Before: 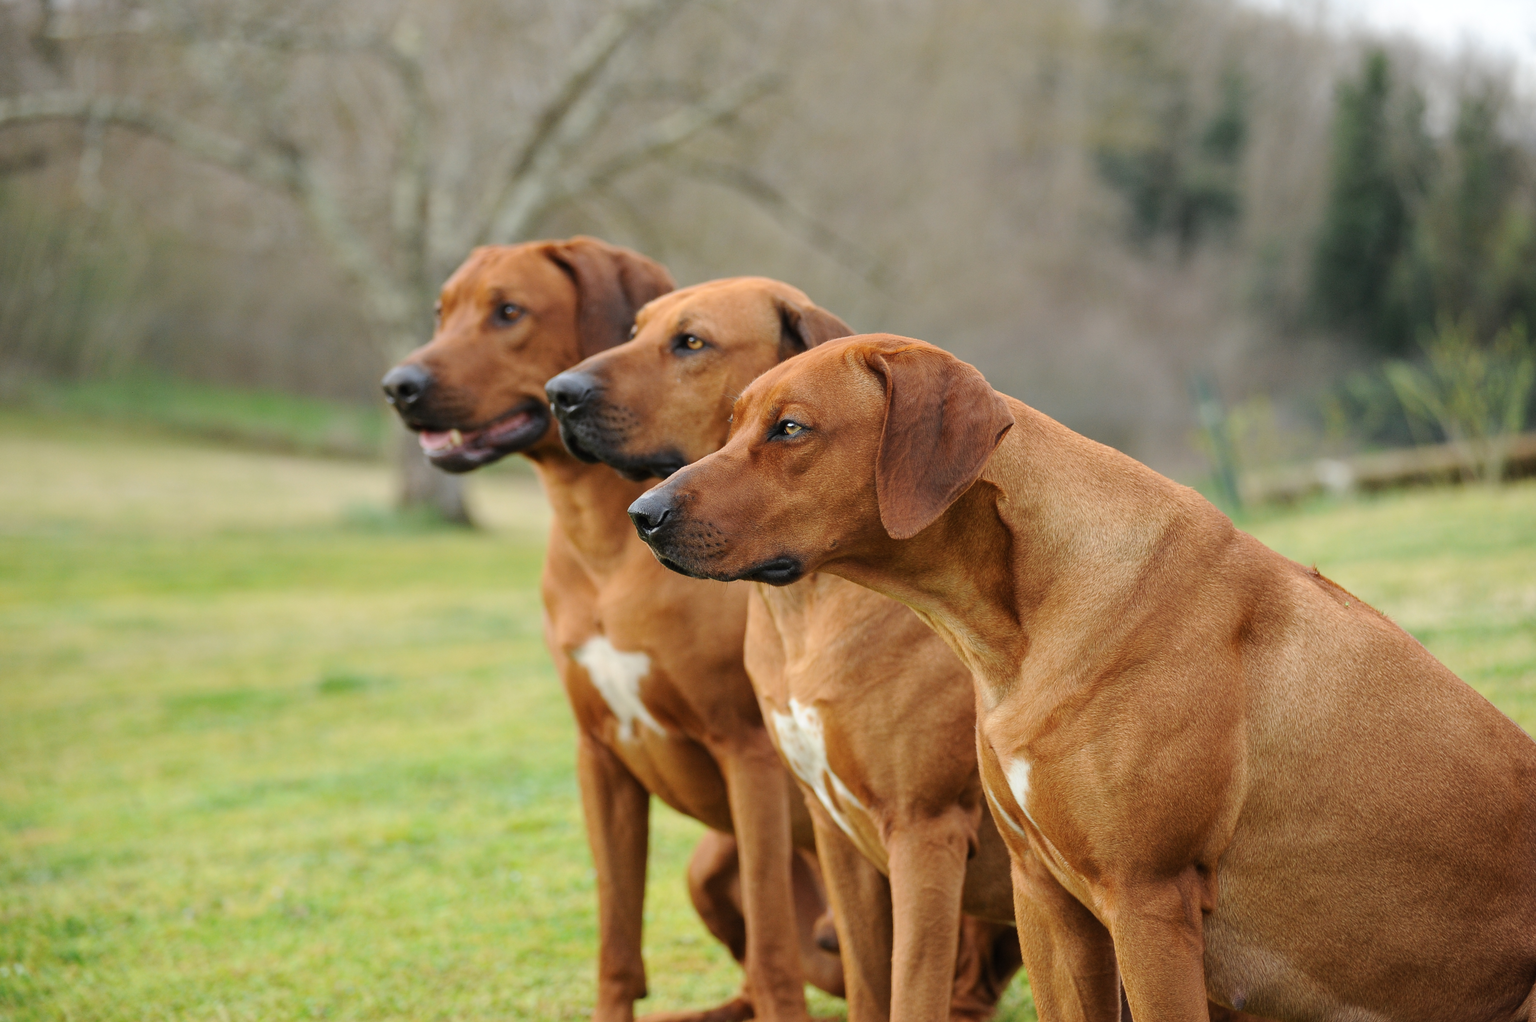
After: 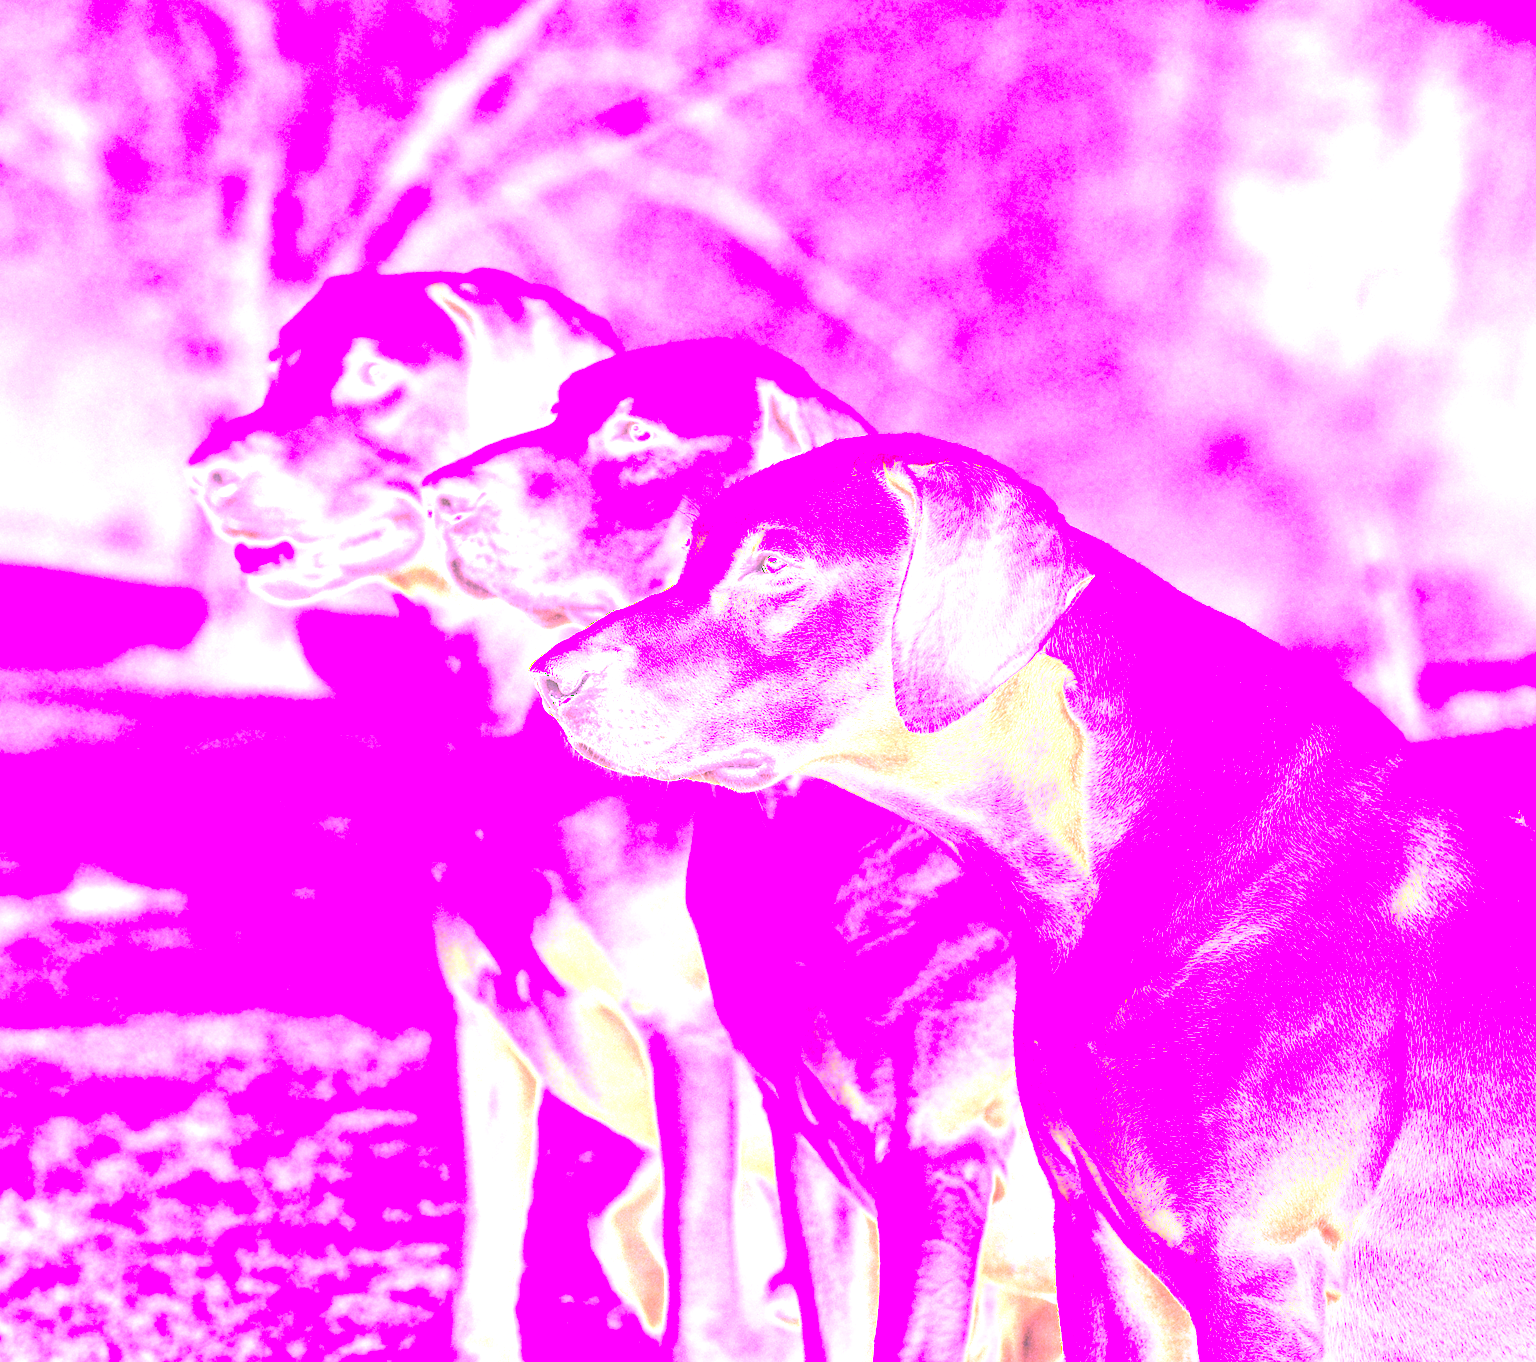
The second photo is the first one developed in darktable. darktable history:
local contrast: detail 130%
white balance: red 8, blue 8
crop and rotate: angle -3.27°, left 14.277%, top 0.028%, right 10.766%, bottom 0.028%
